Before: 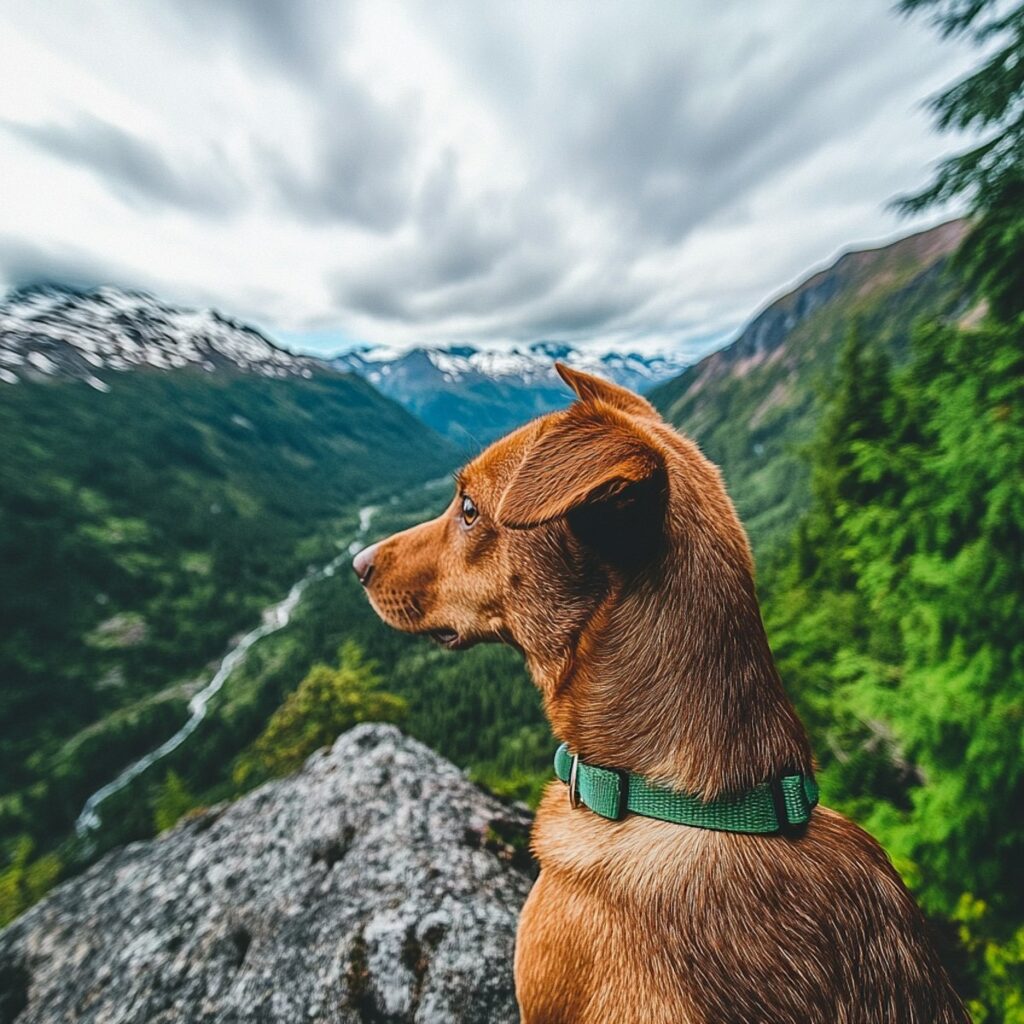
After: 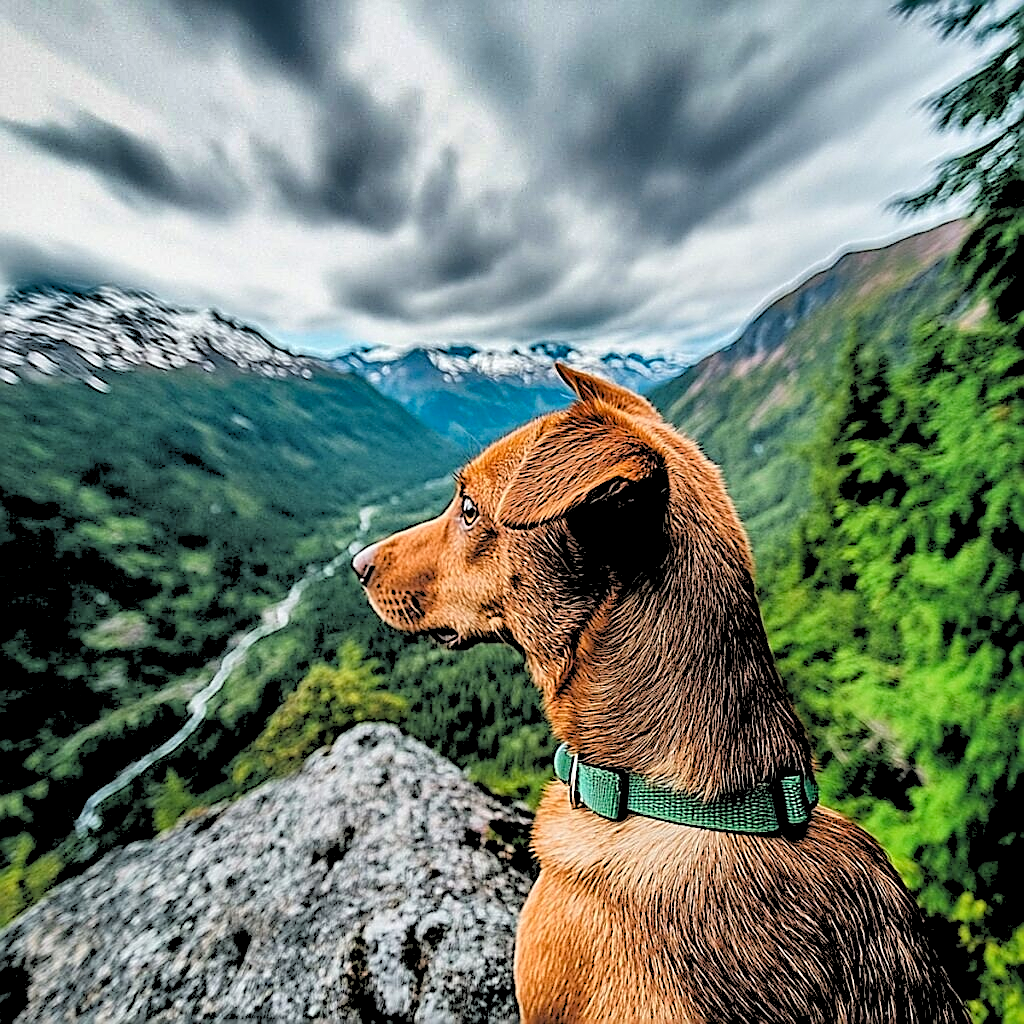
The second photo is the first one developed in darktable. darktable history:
rgb levels: levels [[0.027, 0.429, 0.996], [0, 0.5, 1], [0, 0.5, 1]]
shadows and highlights: shadows 20.91, highlights -82.73, soften with gaussian
sharpen: radius 1.685, amount 1.294
